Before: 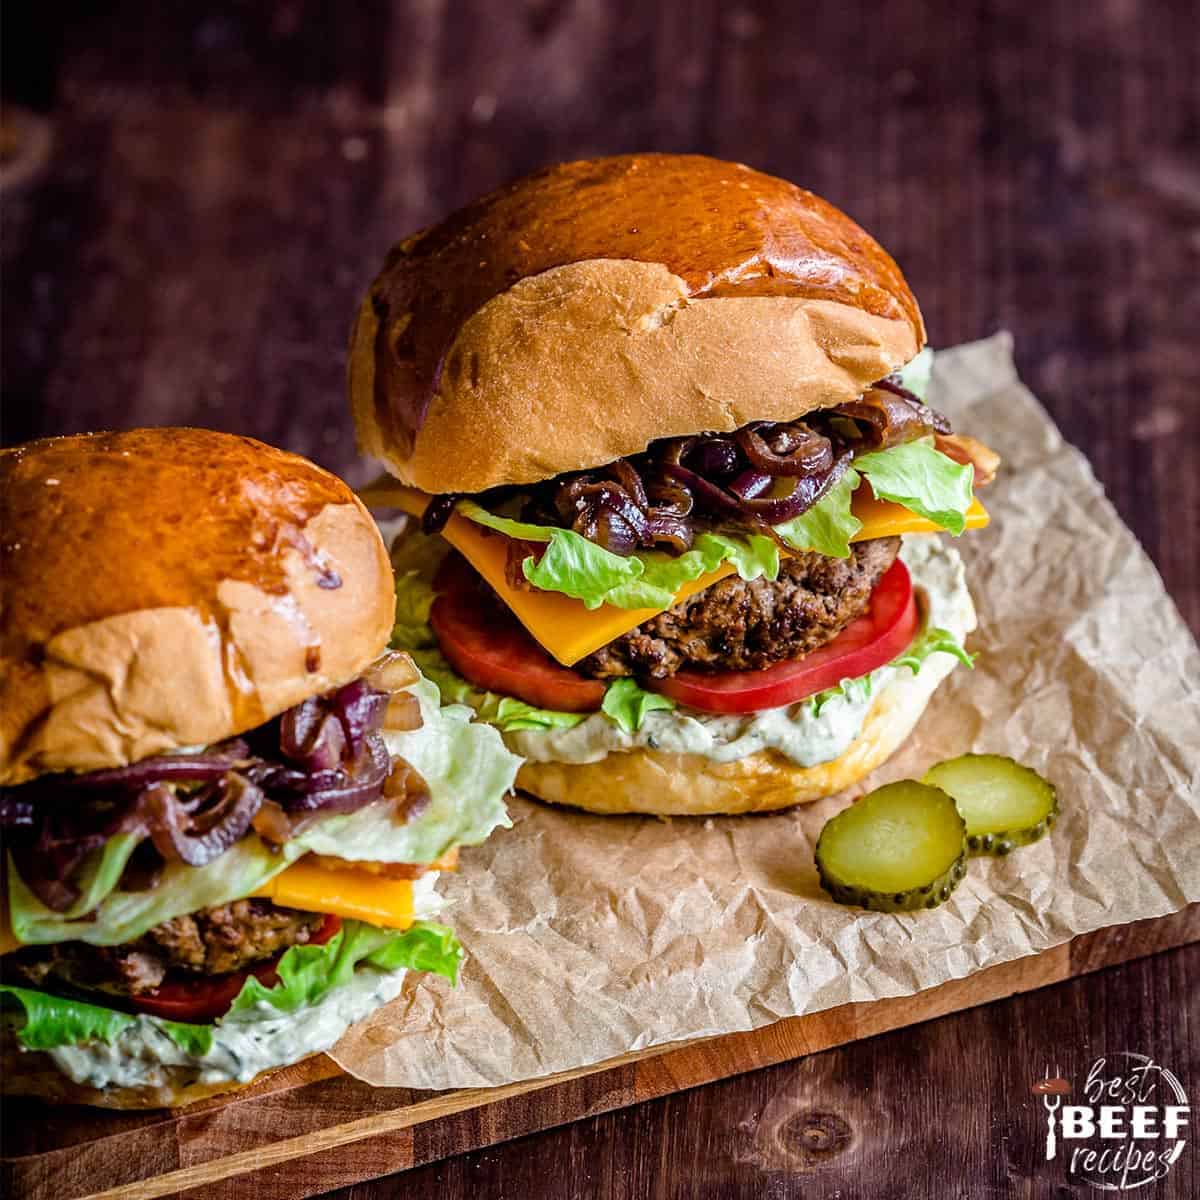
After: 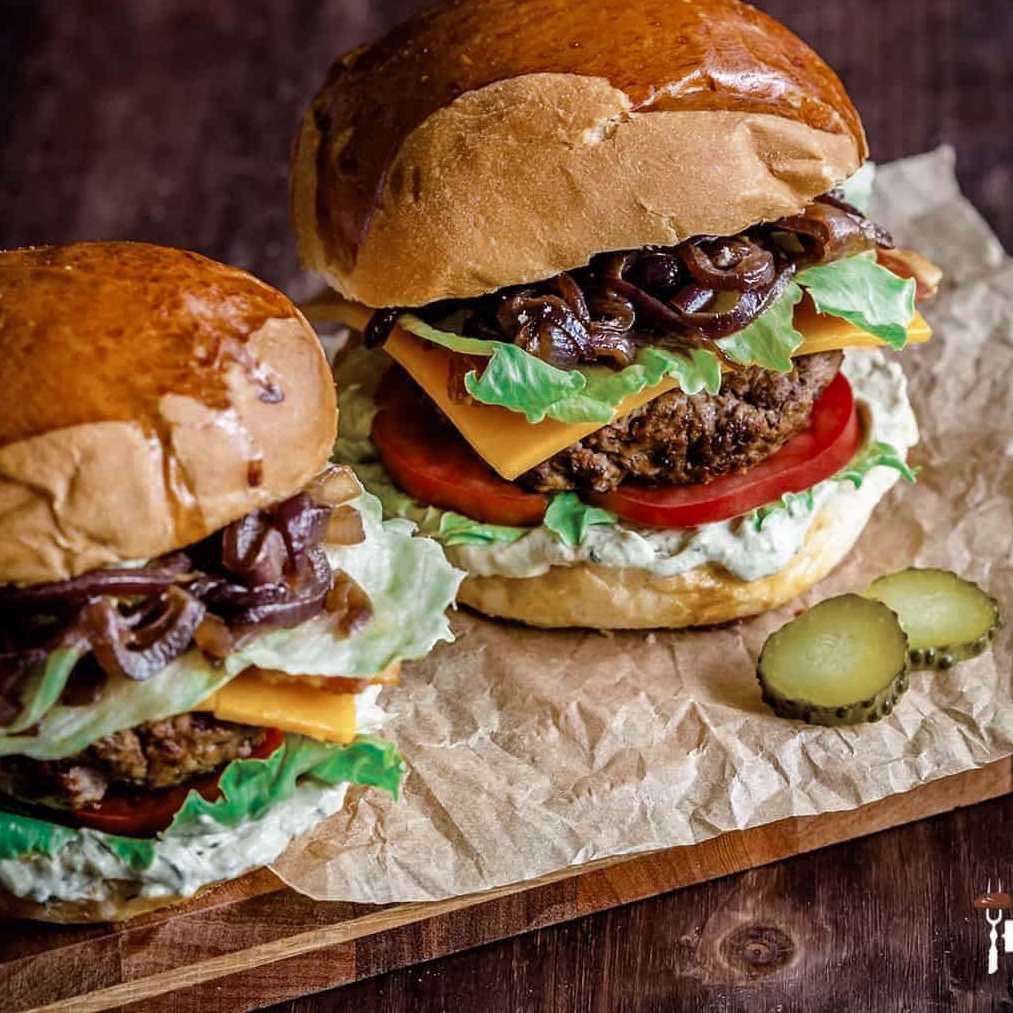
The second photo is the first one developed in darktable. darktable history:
color zones: curves: ch0 [(0, 0.5) (0.125, 0.4) (0.25, 0.5) (0.375, 0.4) (0.5, 0.4) (0.625, 0.35) (0.75, 0.35) (0.875, 0.5)]; ch1 [(0, 0.35) (0.125, 0.45) (0.25, 0.35) (0.375, 0.35) (0.5, 0.35) (0.625, 0.35) (0.75, 0.45) (0.875, 0.35)]; ch2 [(0, 0.6) (0.125, 0.5) (0.25, 0.5) (0.375, 0.6) (0.5, 0.6) (0.625, 0.5) (0.75, 0.5) (0.875, 0.5)]
crop and rotate: left 4.842%, top 15.51%, right 10.668%
